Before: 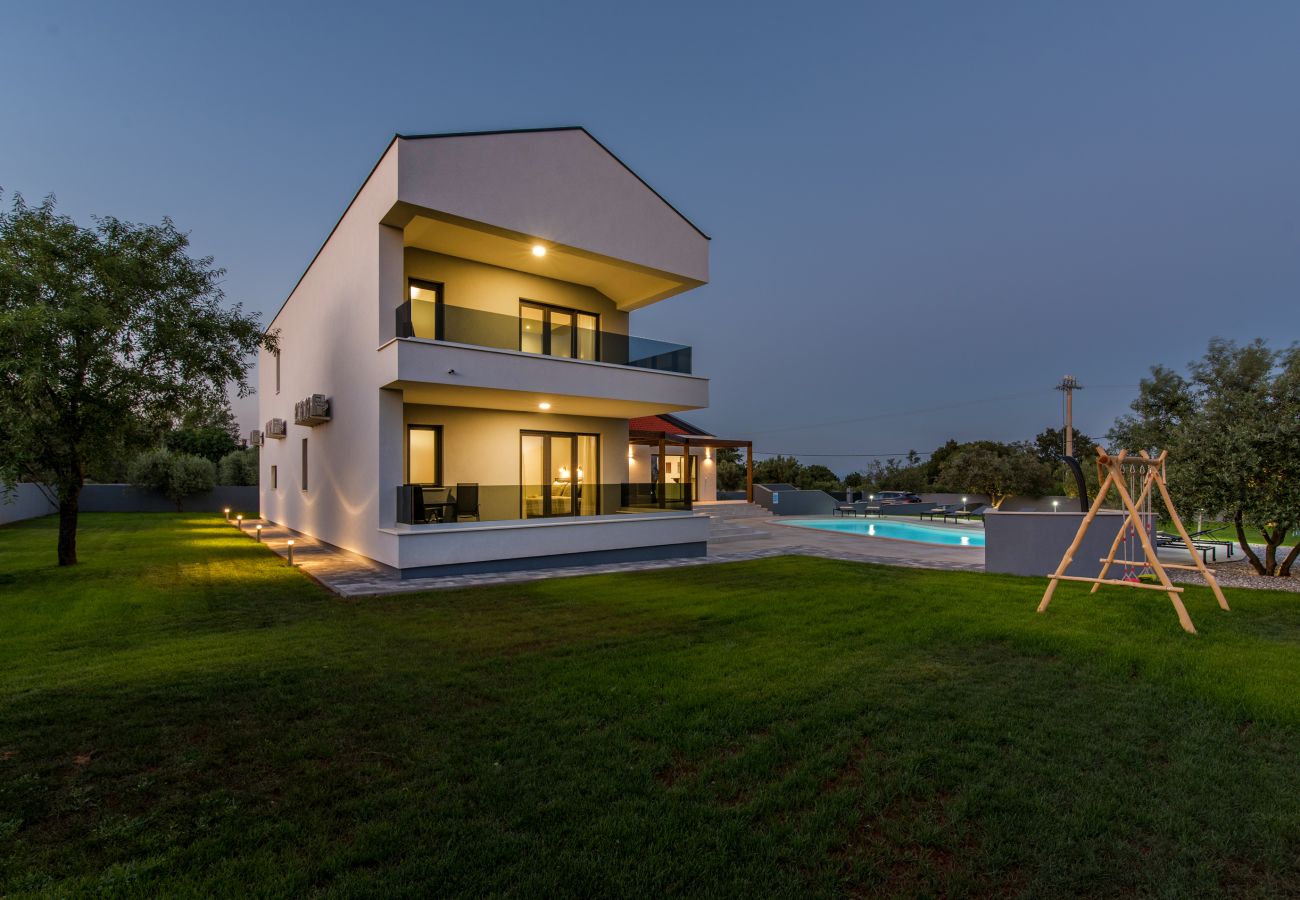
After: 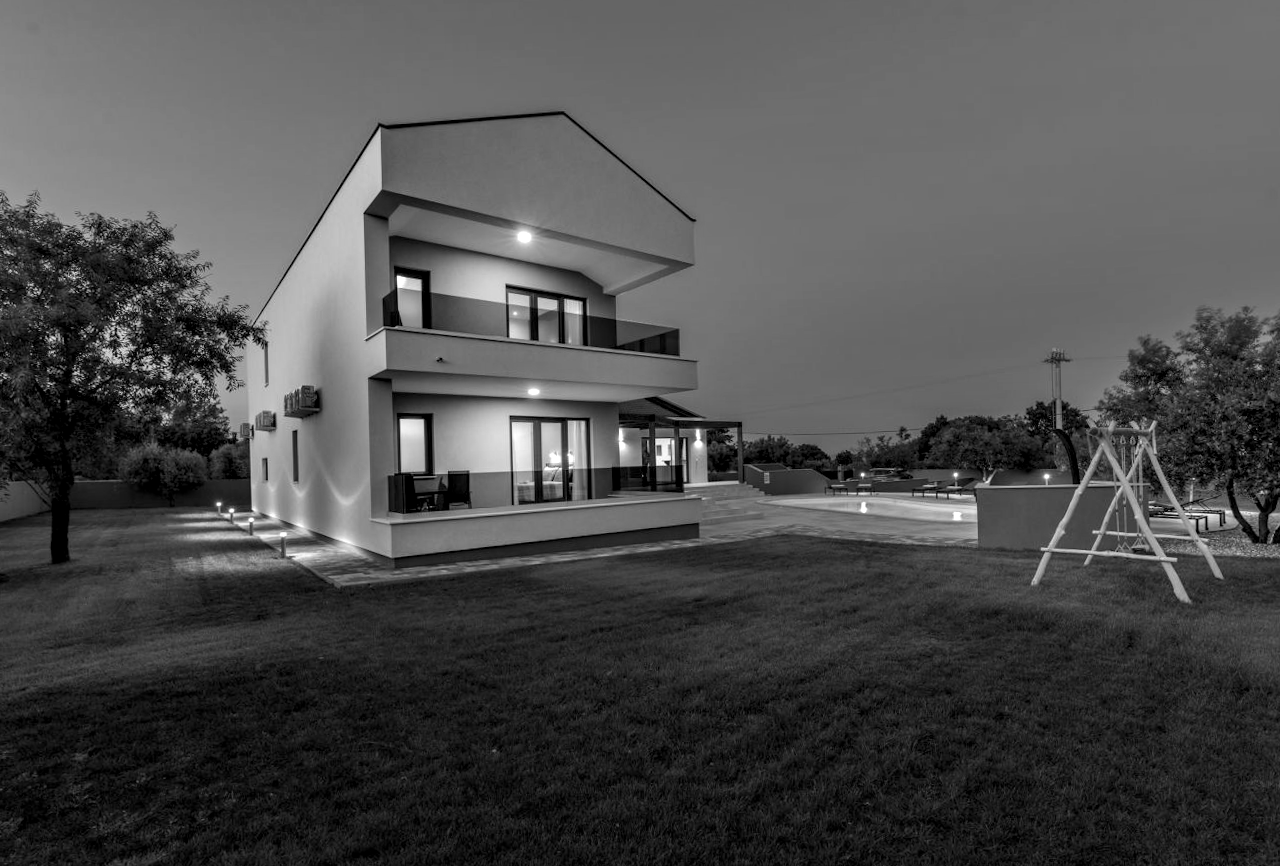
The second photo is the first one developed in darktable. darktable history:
contrast equalizer: y [[0.546, 0.552, 0.554, 0.554, 0.552, 0.546], [0.5 ×6], [0.5 ×6], [0 ×6], [0 ×6]]
rotate and perspective: rotation -1.42°, crop left 0.016, crop right 0.984, crop top 0.035, crop bottom 0.965
monochrome: on, module defaults
